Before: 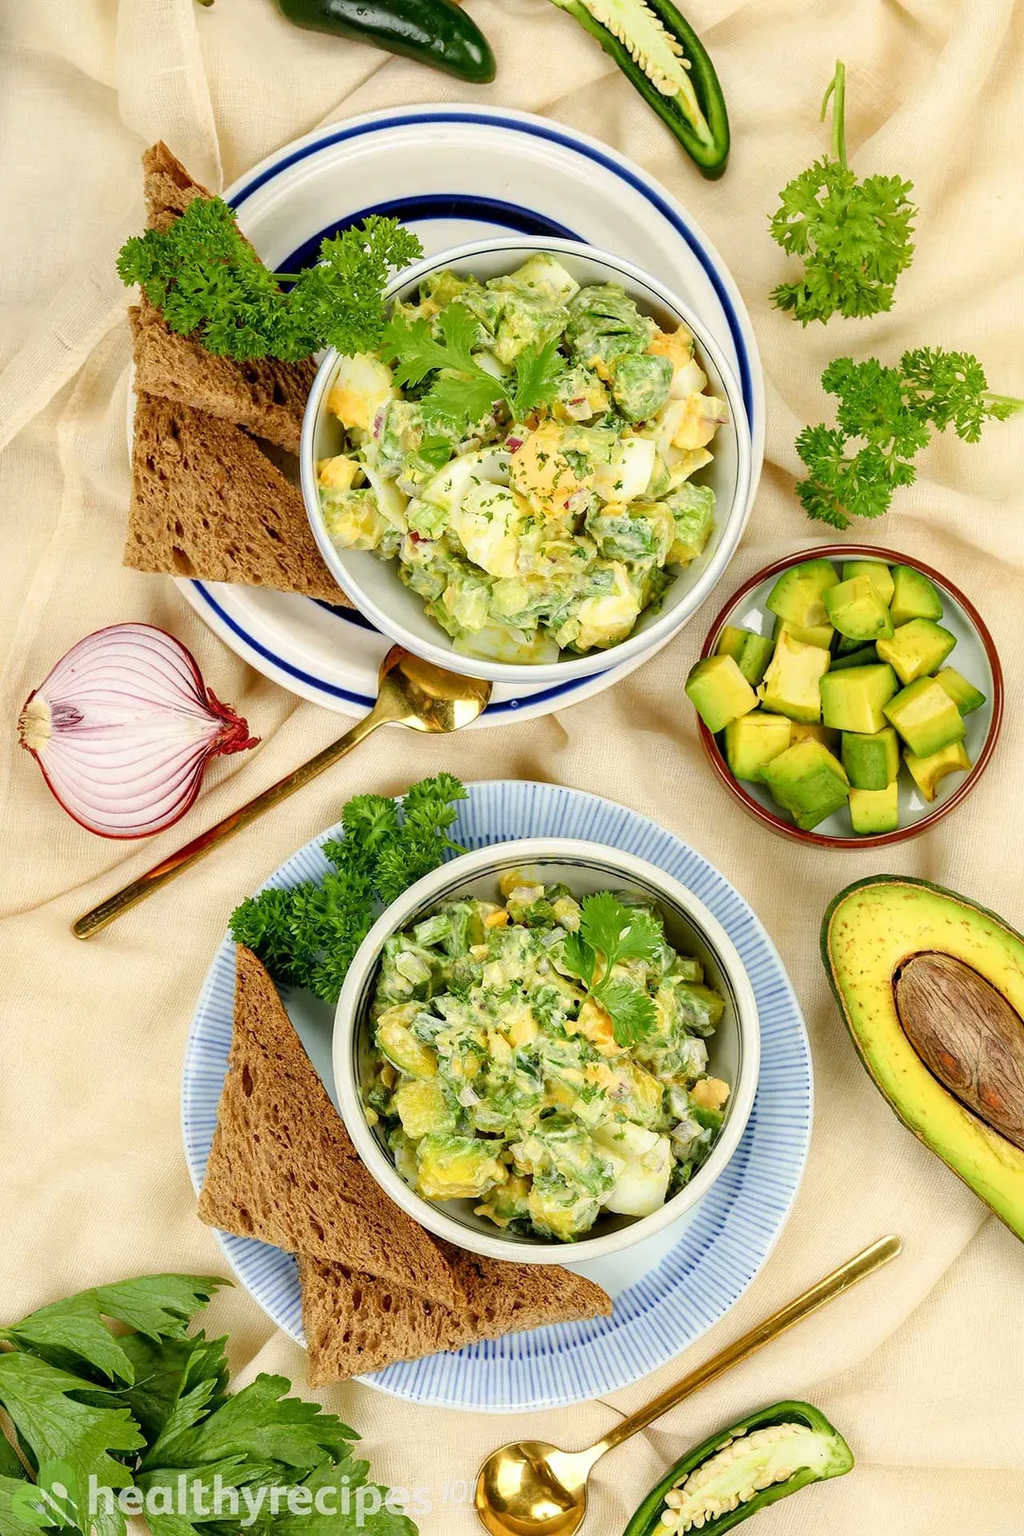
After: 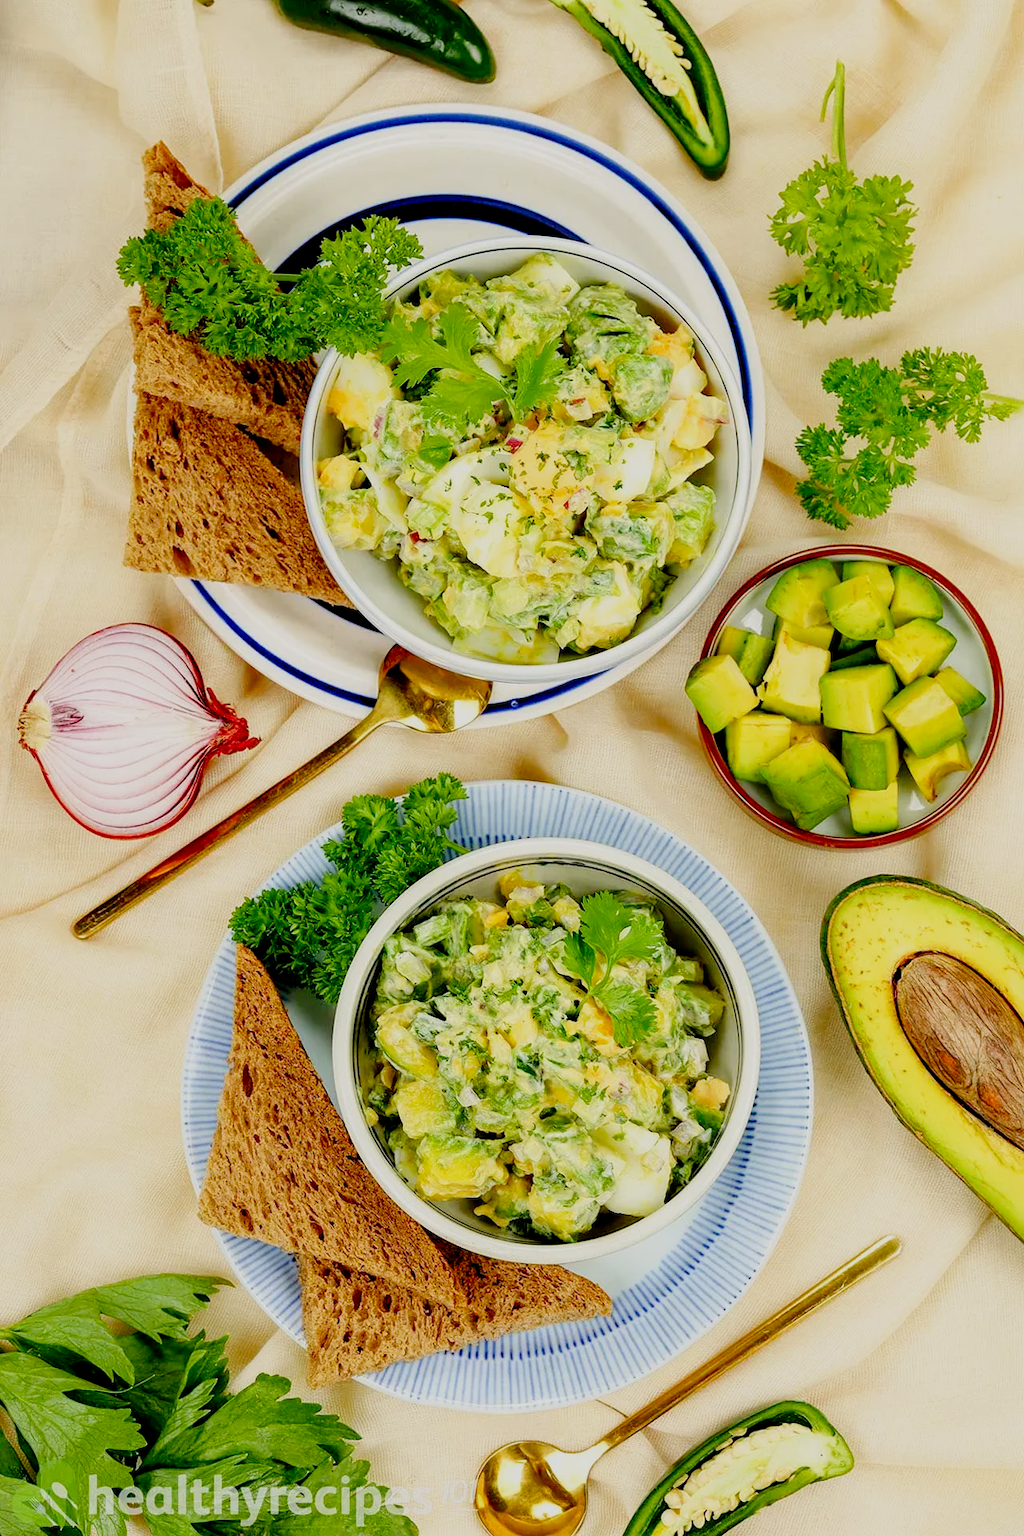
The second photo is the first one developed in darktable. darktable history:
filmic rgb: black relative exposure -7.57 EV, white relative exposure 4.65 EV, target black luminance 0%, hardness 3.55, latitude 50.28%, contrast 1.039, highlights saturation mix 9.87%, shadows ↔ highlights balance -0.193%, preserve chrominance no, color science v5 (2021), contrast in shadows safe, contrast in highlights safe
